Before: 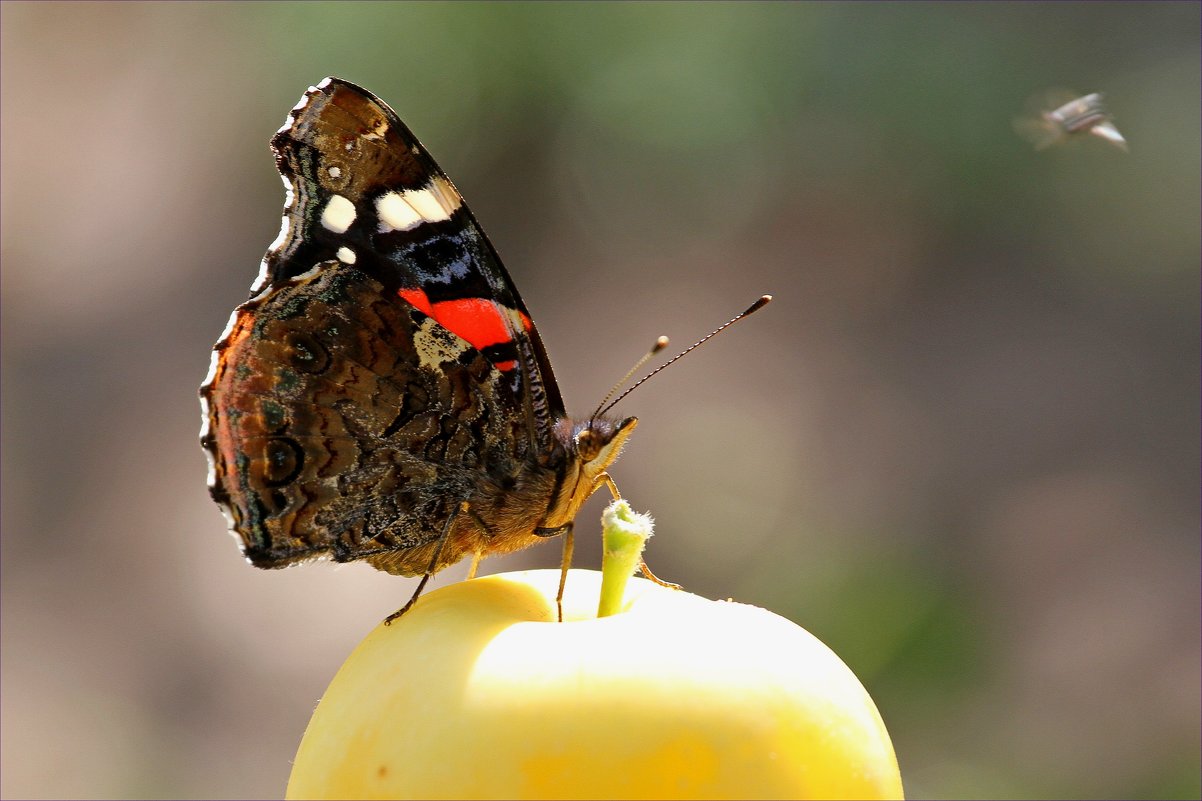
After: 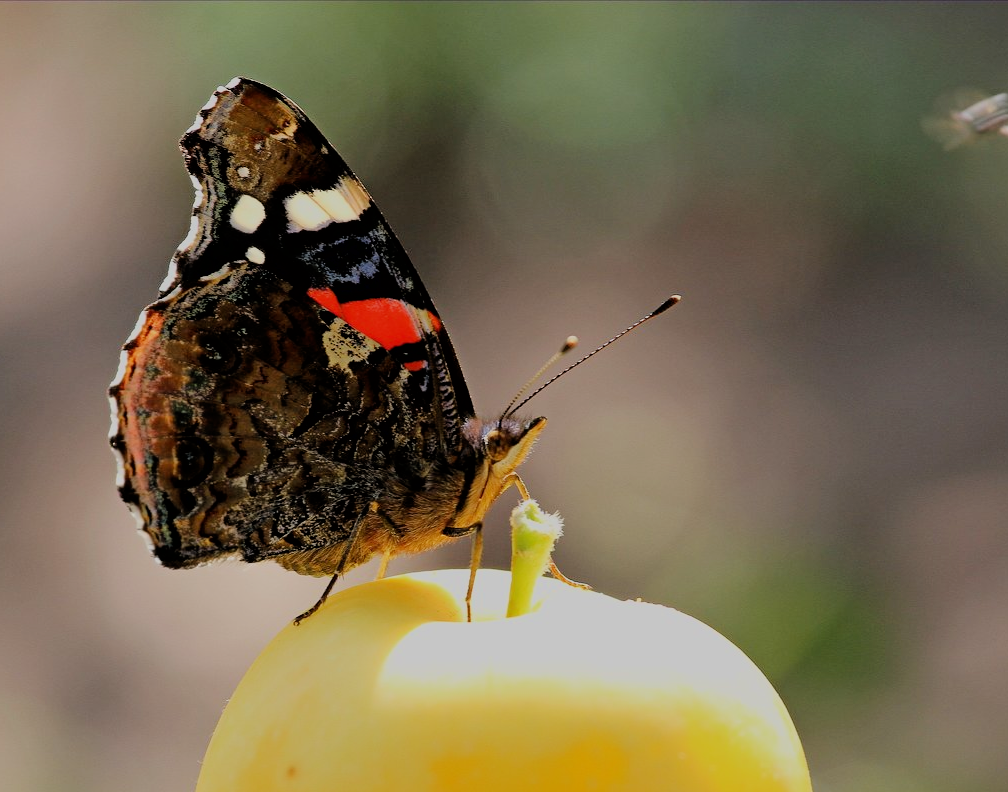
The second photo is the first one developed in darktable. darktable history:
filmic rgb: black relative exposure -6.15 EV, white relative exposure 6.96 EV, hardness 2.23, color science v6 (2022)
crop: left 7.598%, right 7.873%
